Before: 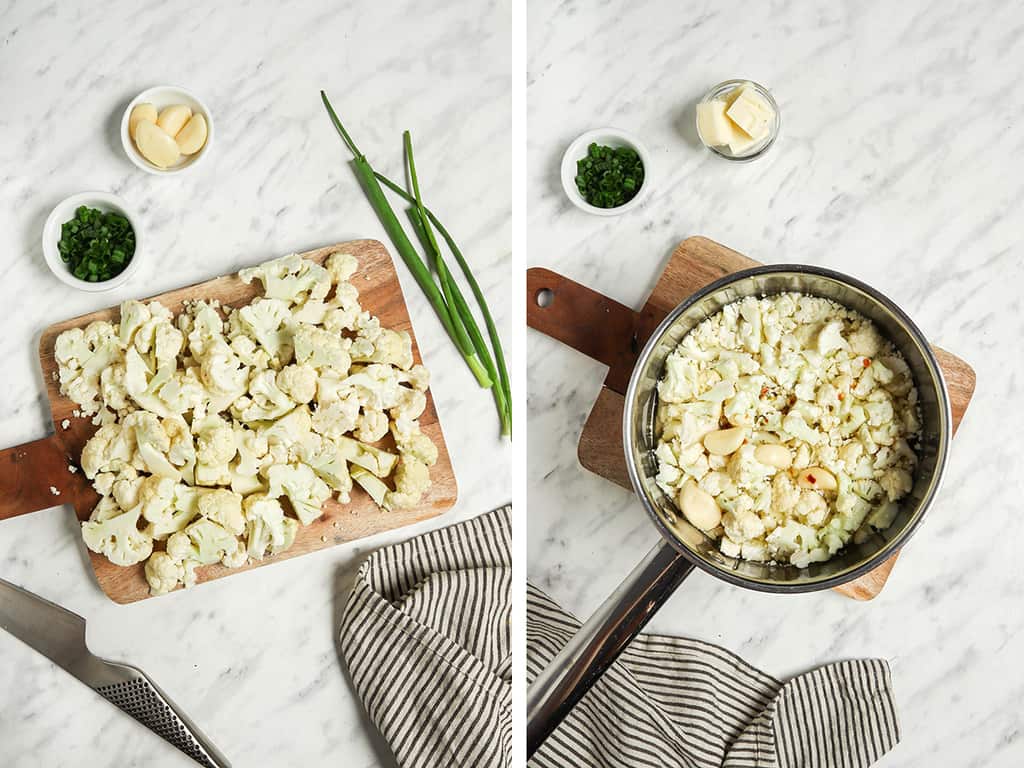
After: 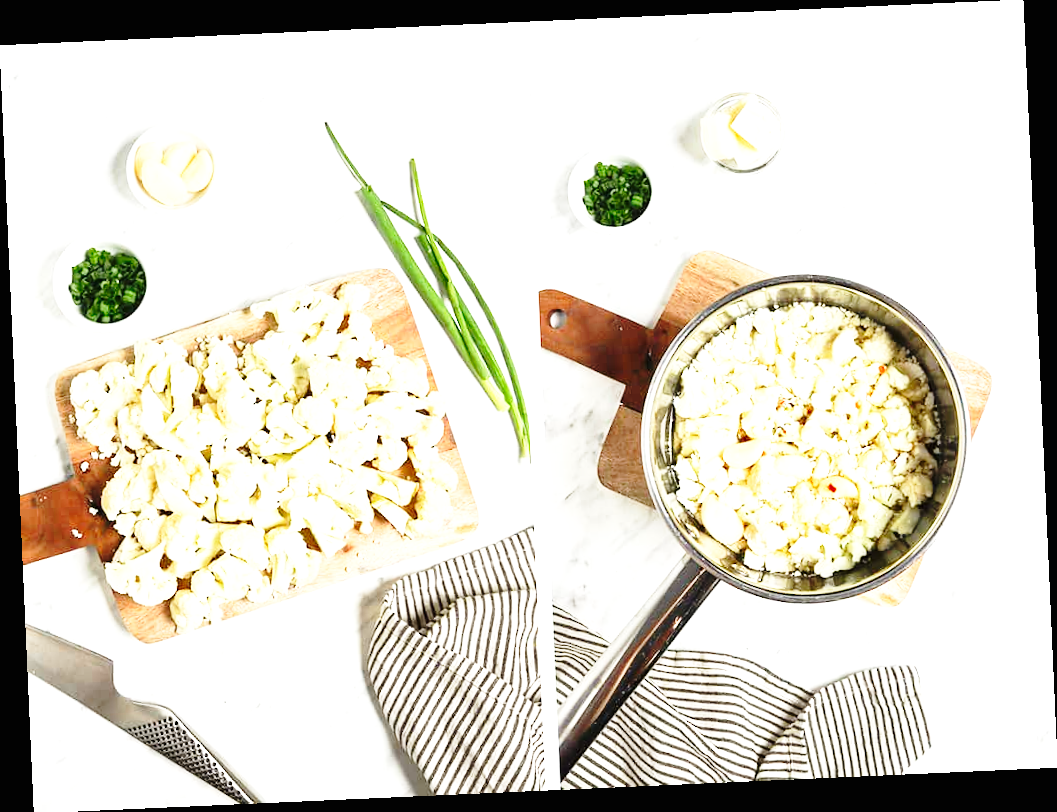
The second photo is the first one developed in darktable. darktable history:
exposure: black level correction 0, exposure 0.877 EV, compensate exposure bias true, compensate highlight preservation false
base curve: curves: ch0 [(0, 0) (0.028, 0.03) (0.121, 0.232) (0.46, 0.748) (0.859, 0.968) (1, 1)], preserve colors none
rotate and perspective: rotation -2.56°, automatic cropping off
